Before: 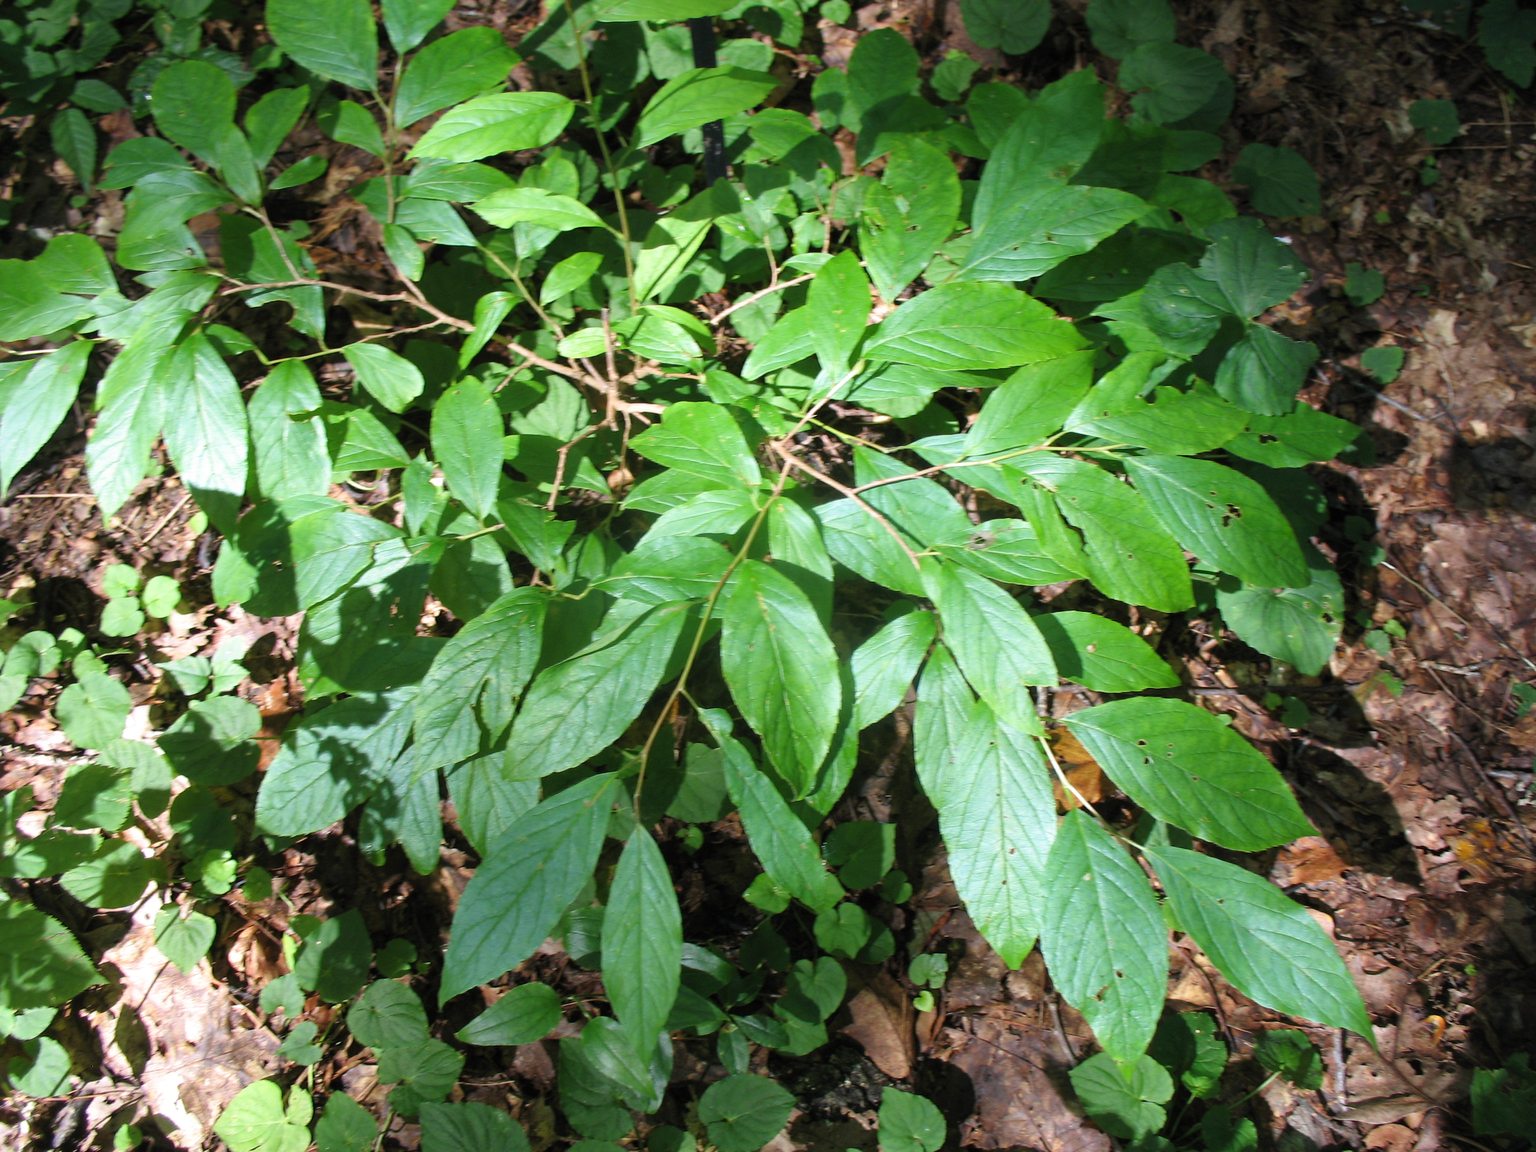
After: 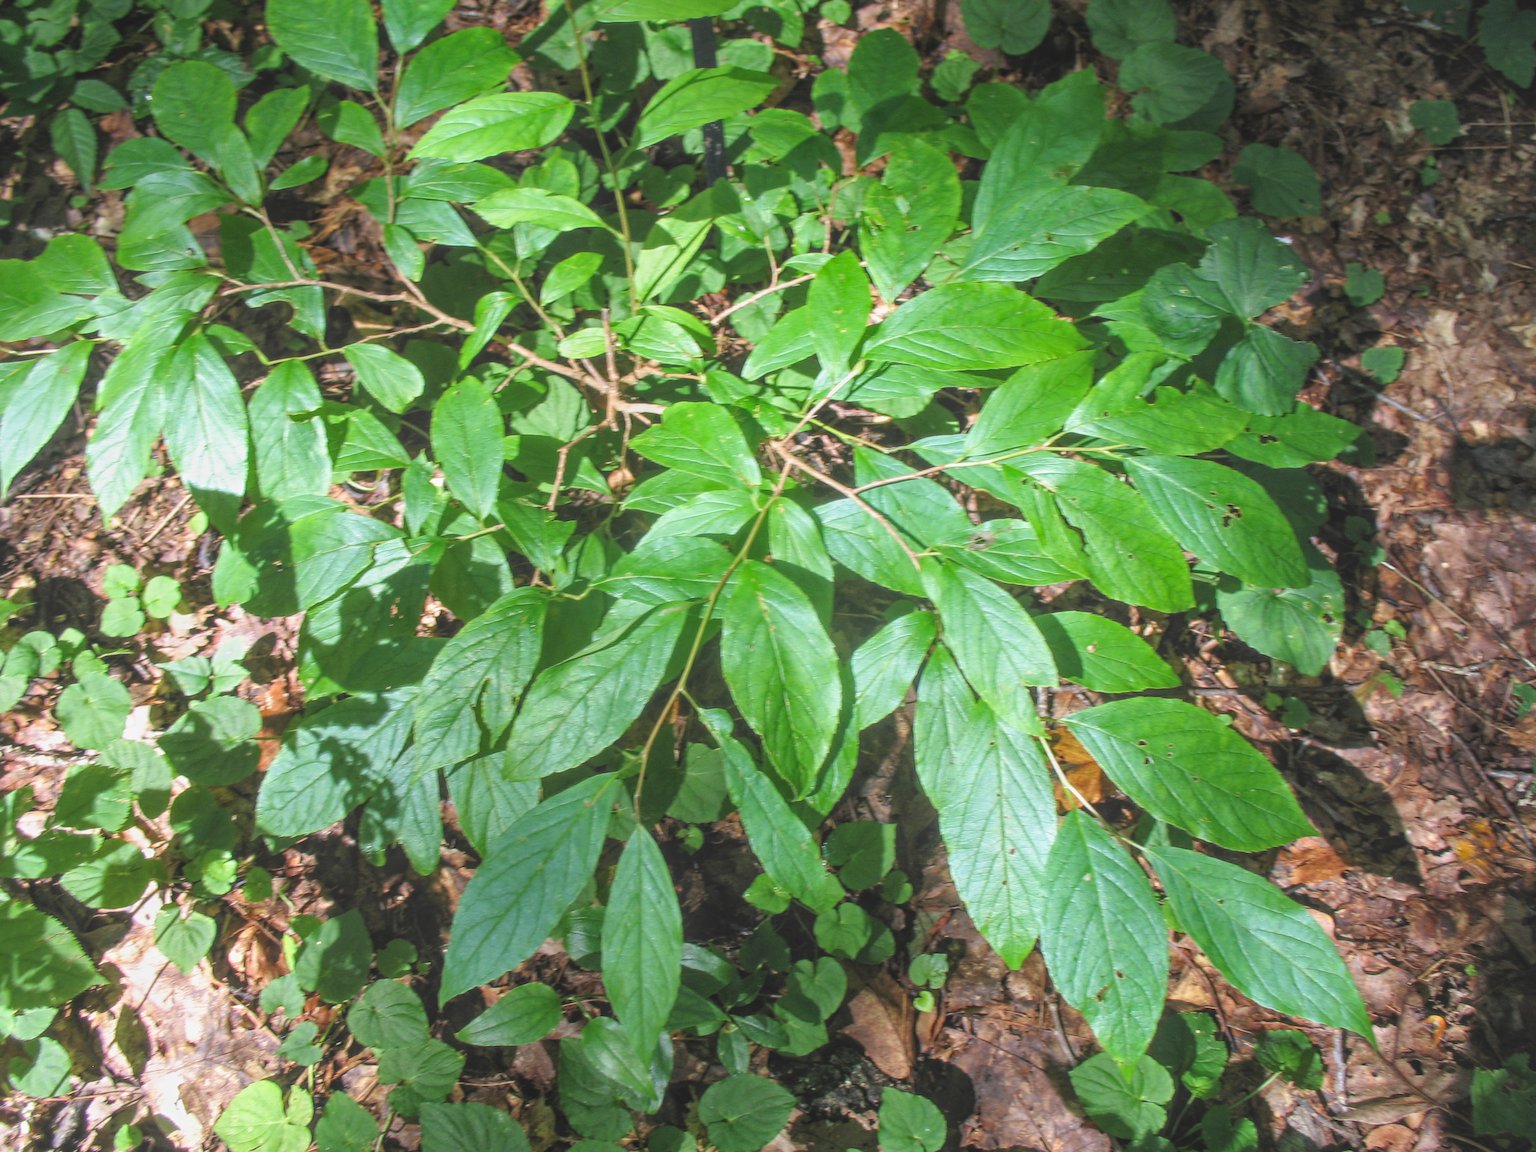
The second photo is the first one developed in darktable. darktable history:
exposure: exposure 0.129 EV, compensate highlight preservation false
local contrast: highlights 73%, shadows 14%, midtone range 0.192
